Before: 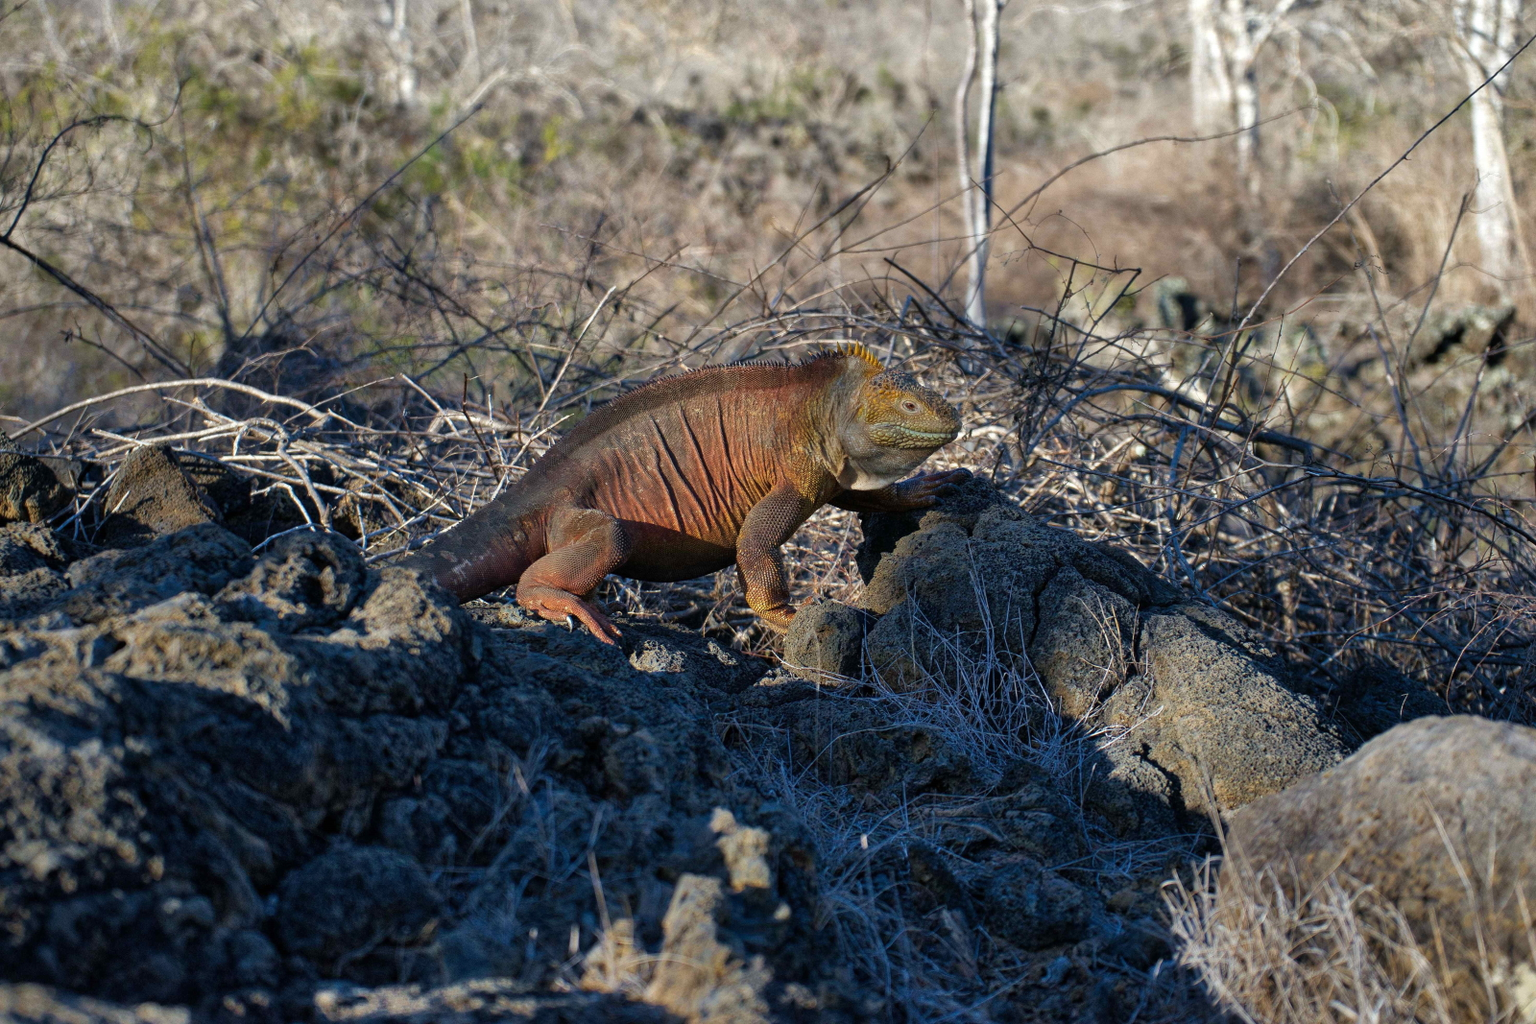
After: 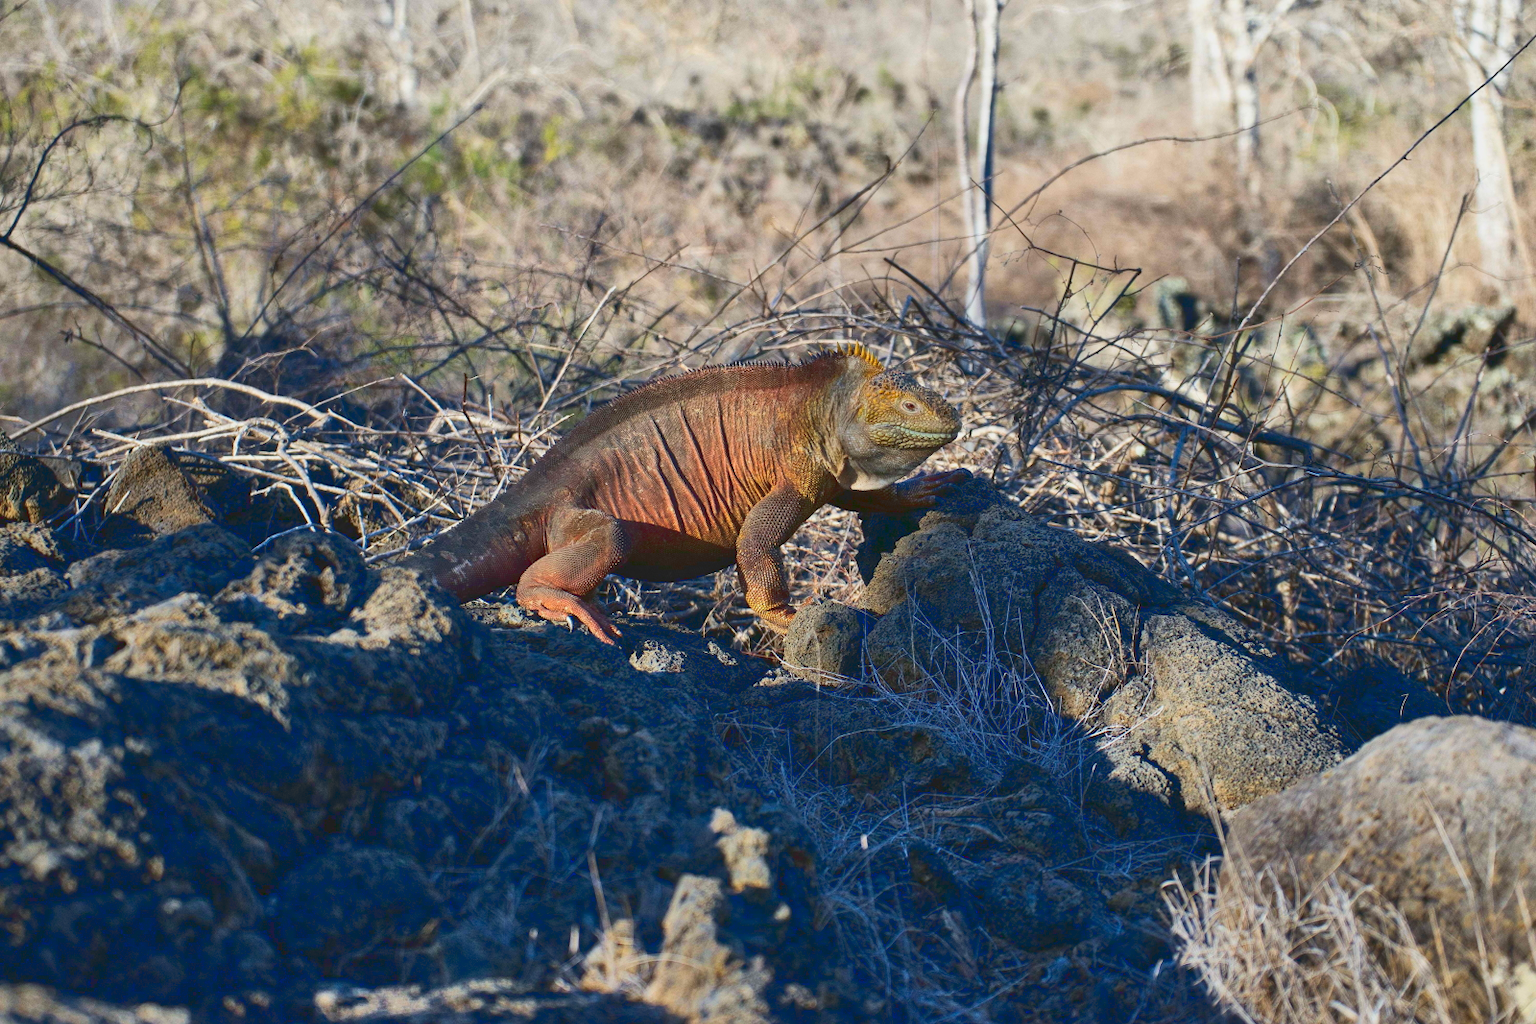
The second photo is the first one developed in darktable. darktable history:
tone curve: curves: ch0 [(0, 0.11) (0.181, 0.223) (0.405, 0.46) (0.456, 0.528) (0.634, 0.728) (0.877, 0.89) (0.984, 0.935)]; ch1 [(0, 0.052) (0.443, 0.43) (0.492, 0.485) (0.566, 0.579) (0.595, 0.625) (0.608, 0.654) (0.65, 0.708) (1, 0.961)]; ch2 [(0, 0) (0.33, 0.301) (0.421, 0.443) (0.447, 0.489) (0.495, 0.492) (0.537, 0.57) (0.586, 0.591) (0.663, 0.686) (1, 1)], color space Lab, linked channels, preserve colors none
